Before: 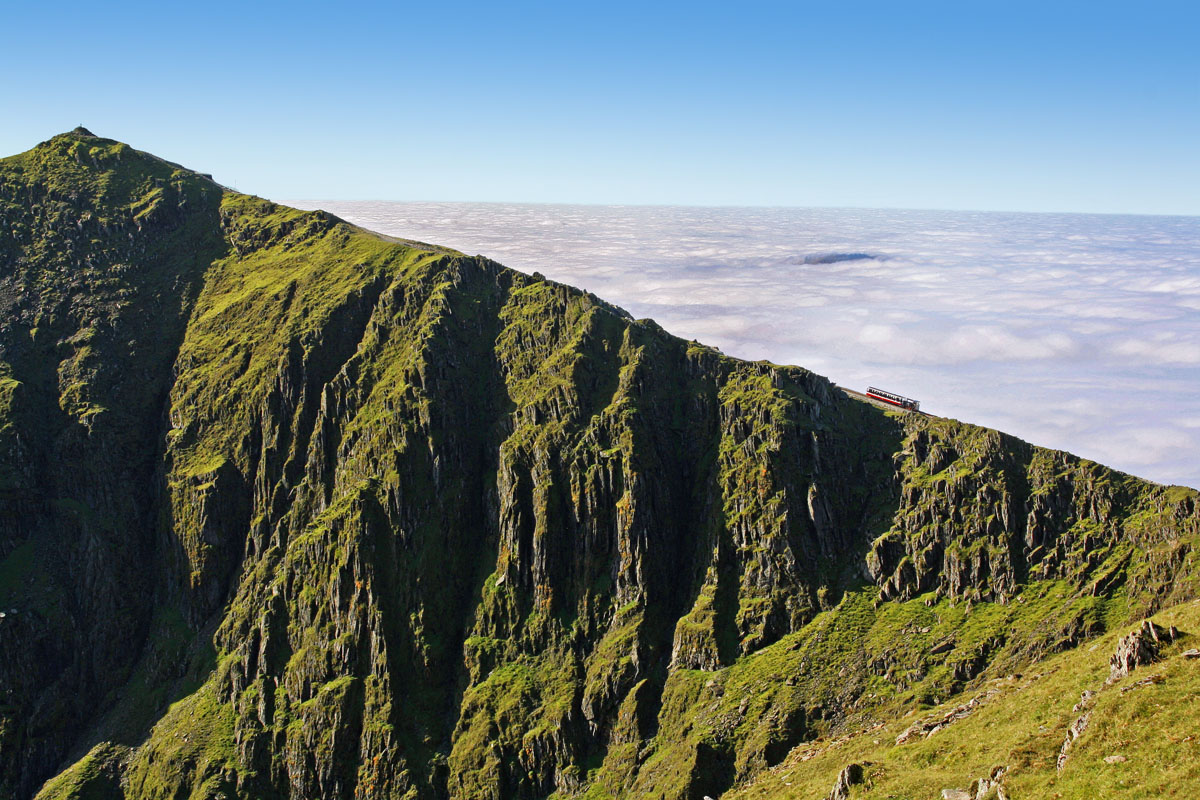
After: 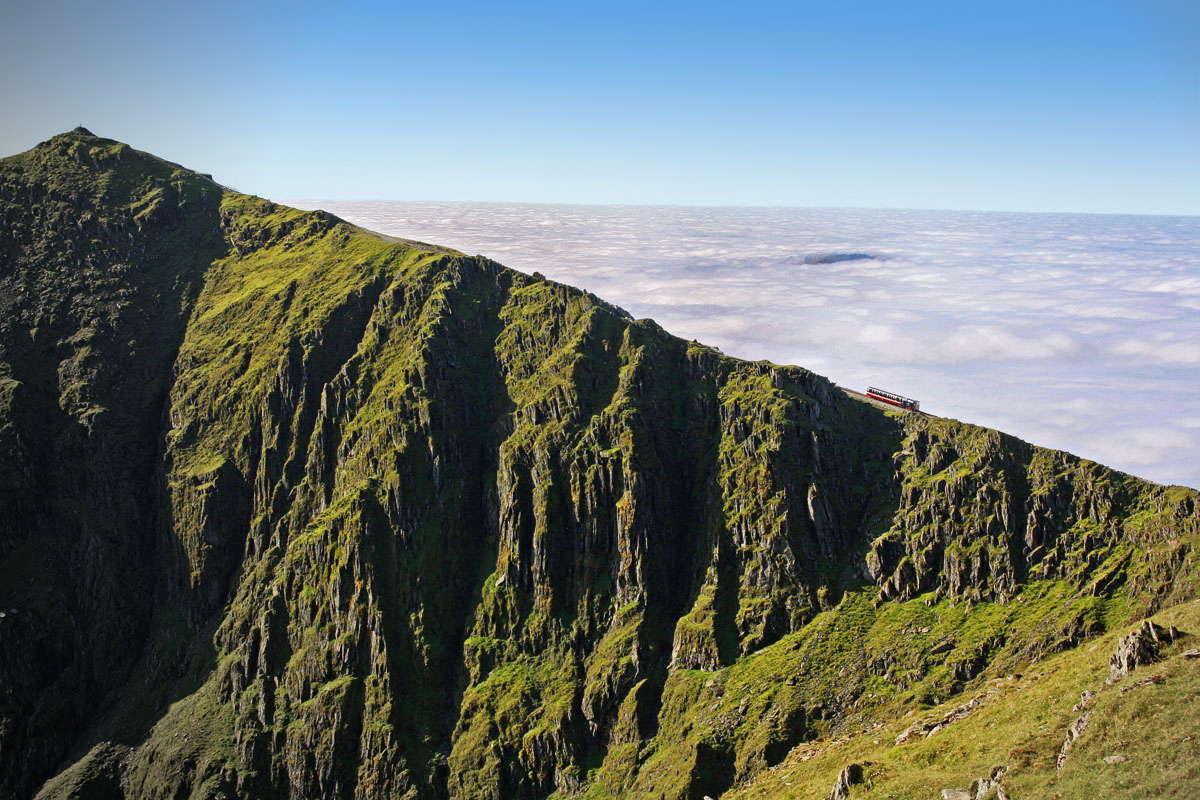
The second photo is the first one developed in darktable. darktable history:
vignetting: center (0.218, -0.232)
